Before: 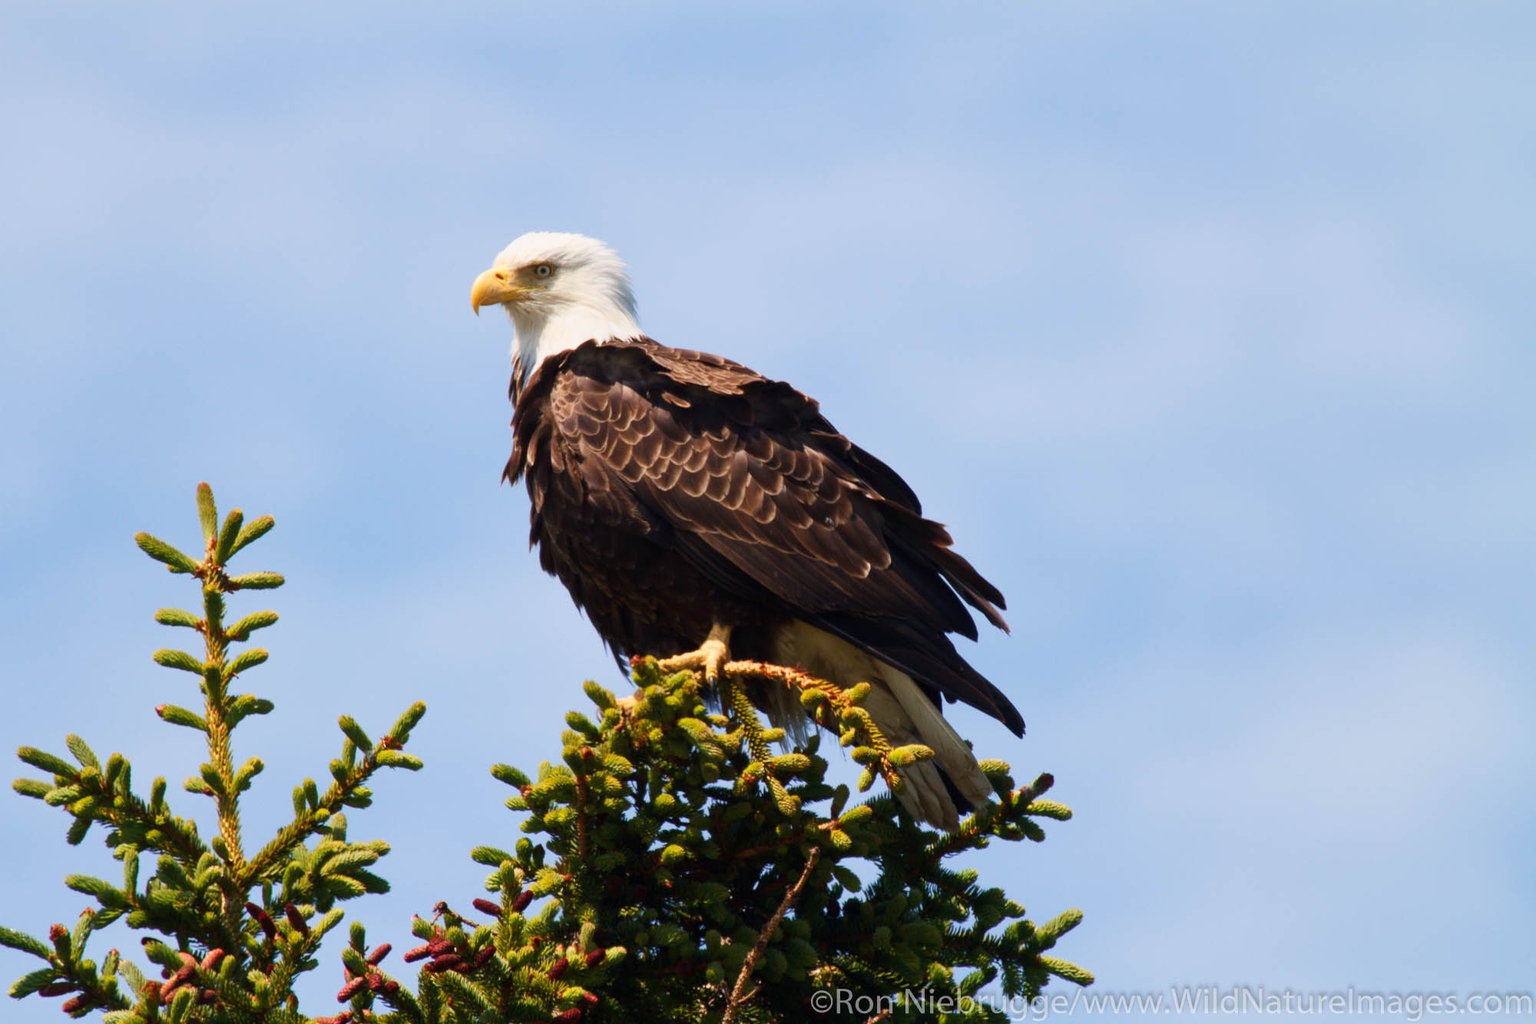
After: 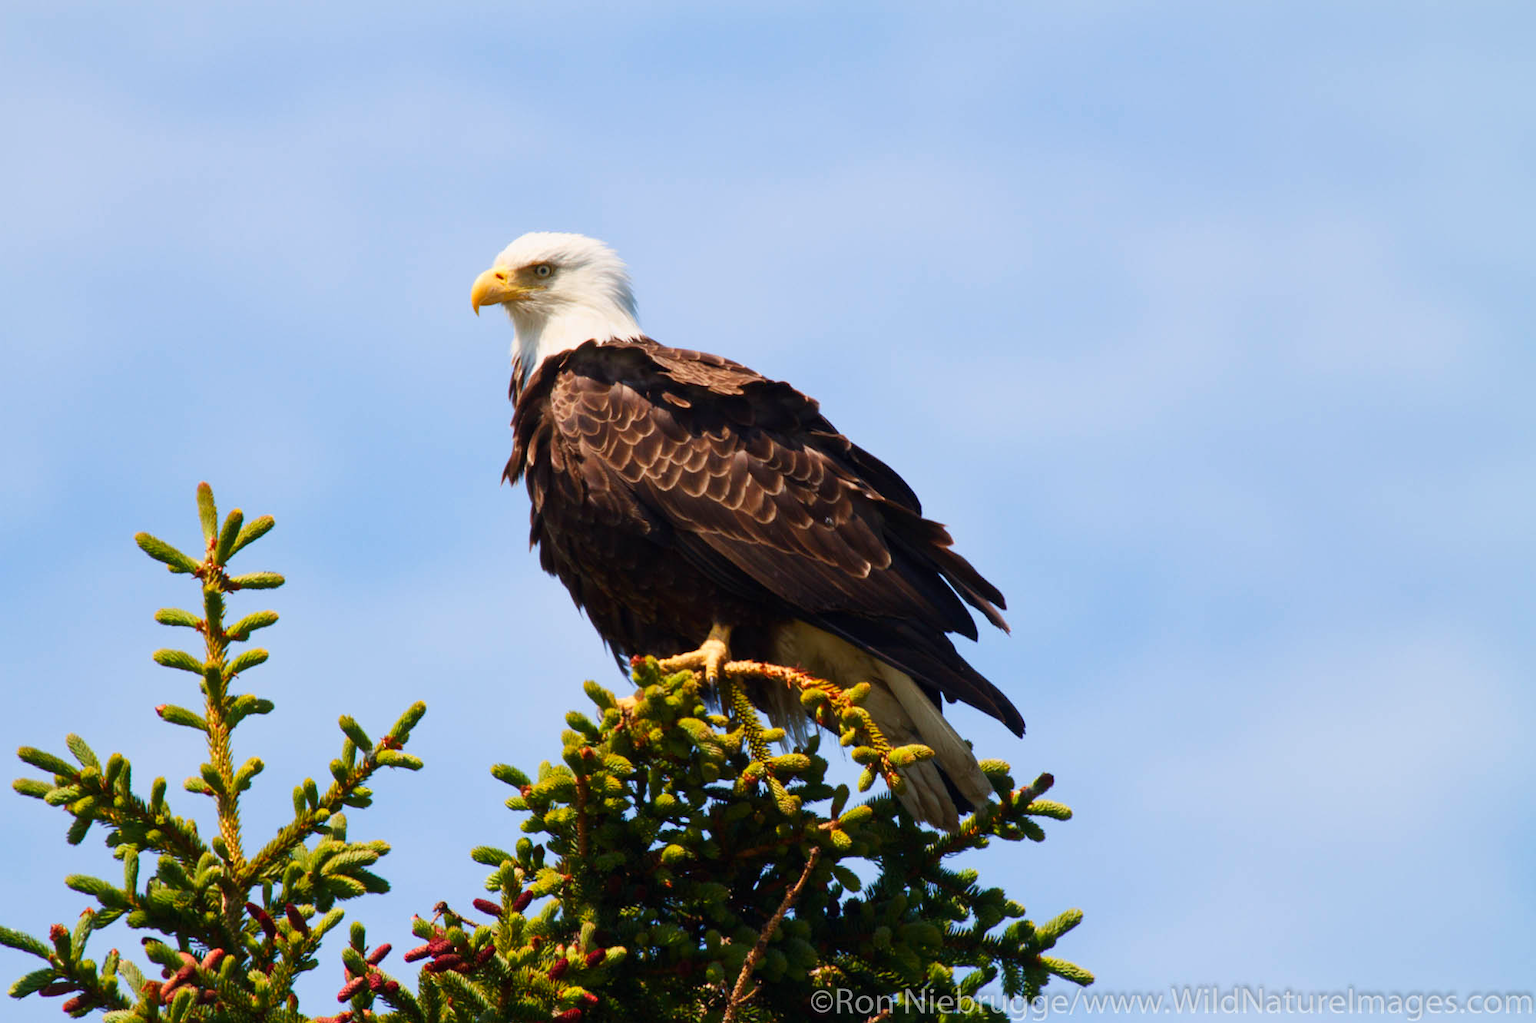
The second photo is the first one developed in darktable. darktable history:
contrast brightness saturation: contrast 0.04, saturation 0.153
